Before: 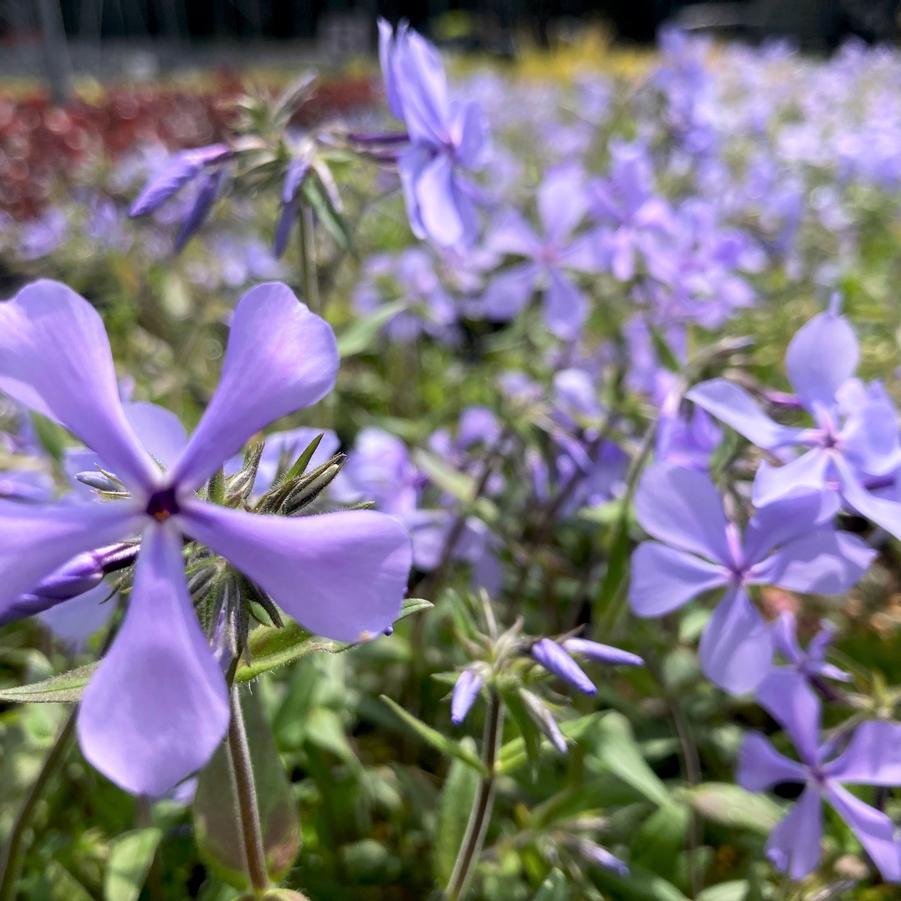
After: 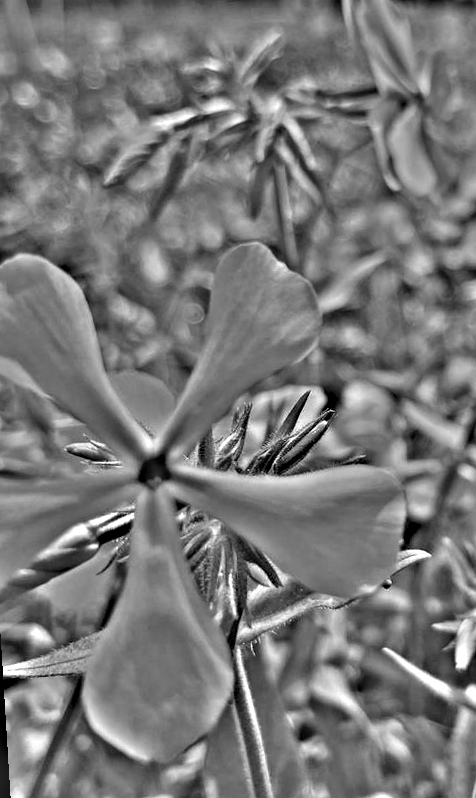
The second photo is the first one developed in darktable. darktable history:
highpass: sharpness 49.79%, contrast boost 49.79%
lowpass: radius 0.1, contrast 0.85, saturation 1.1, unbound 0
rotate and perspective: rotation -3.52°, crop left 0.036, crop right 0.964, crop top 0.081, crop bottom 0.919
crop: left 0.587%, right 45.588%, bottom 0.086%
shadows and highlights: low approximation 0.01, soften with gaussian
tone equalizer: on, module defaults
